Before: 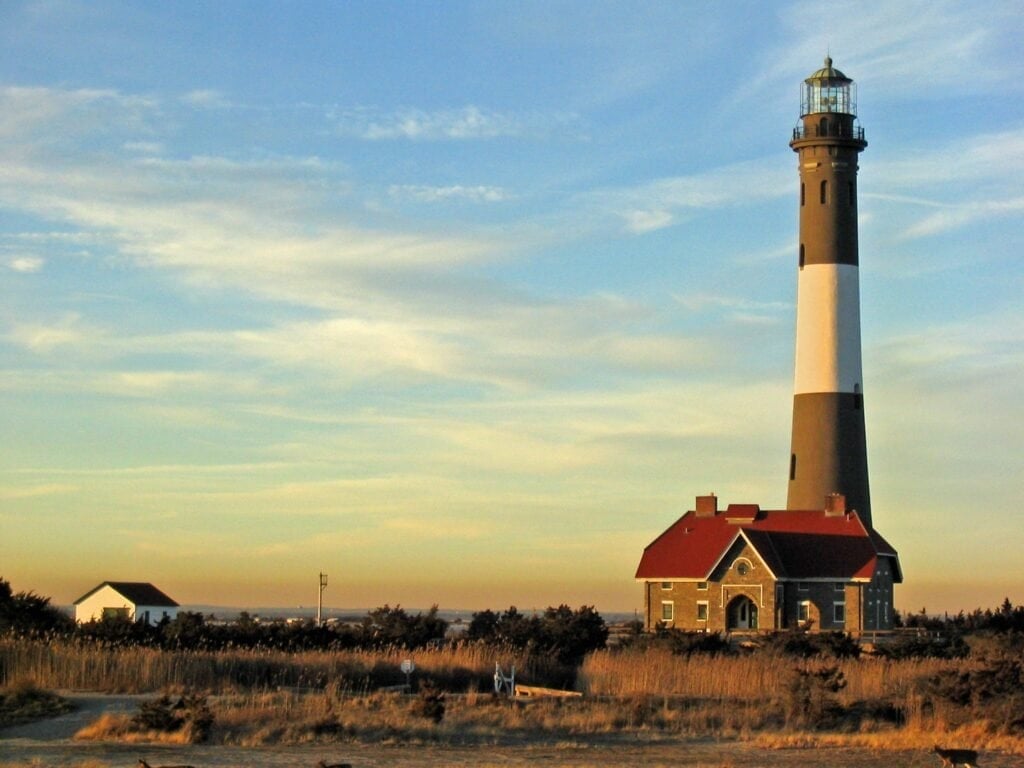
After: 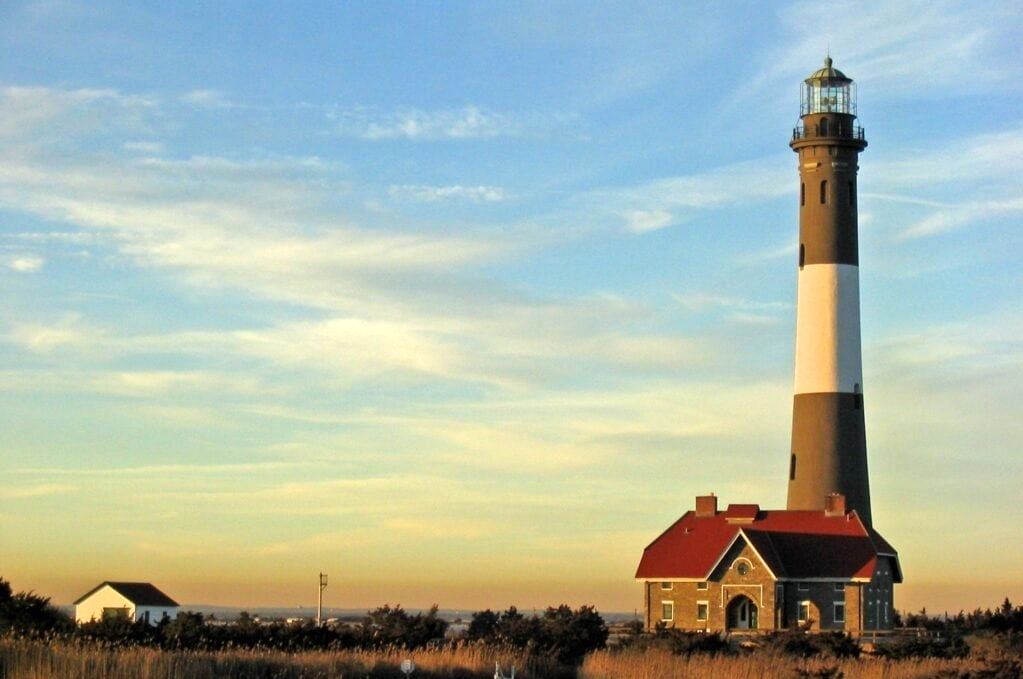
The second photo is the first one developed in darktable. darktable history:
exposure: exposure 0.201 EV, compensate exposure bias true, compensate highlight preservation false
crop and rotate: top 0%, bottom 11.494%
